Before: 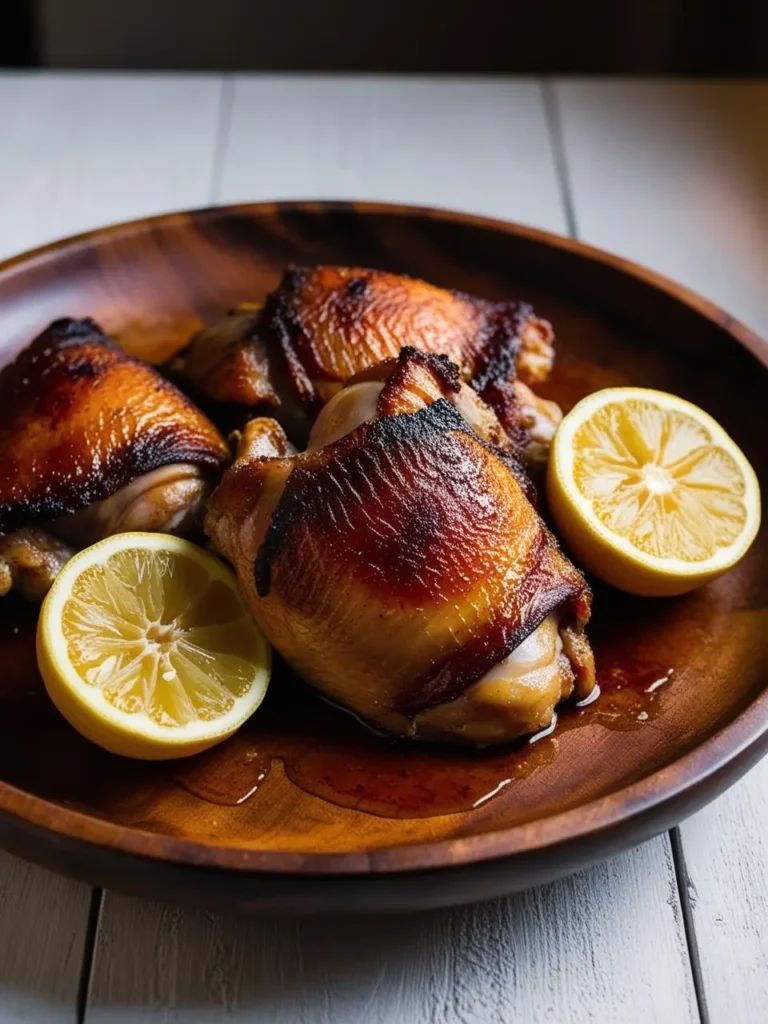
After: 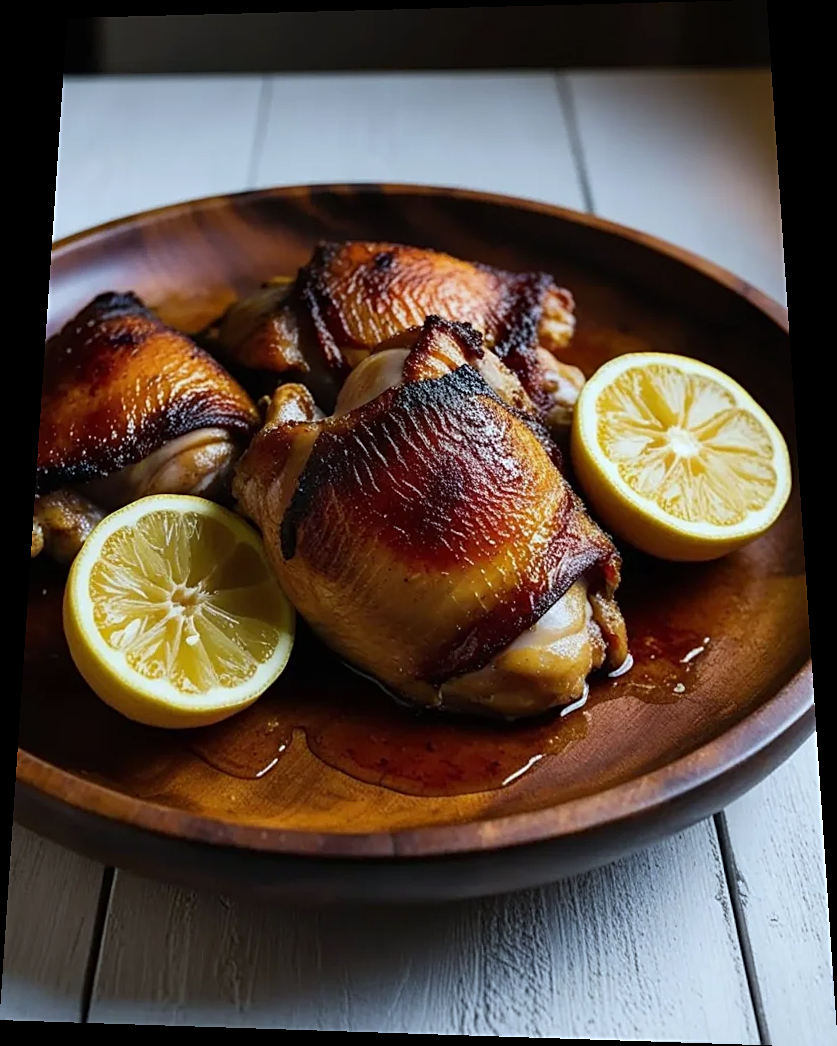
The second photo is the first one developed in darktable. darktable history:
rotate and perspective: rotation 0.128°, lens shift (vertical) -0.181, lens shift (horizontal) -0.044, shear 0.001, automatic cropping off
sharpen: on, module defaults
white balance: red 0.925, blue 1.046
